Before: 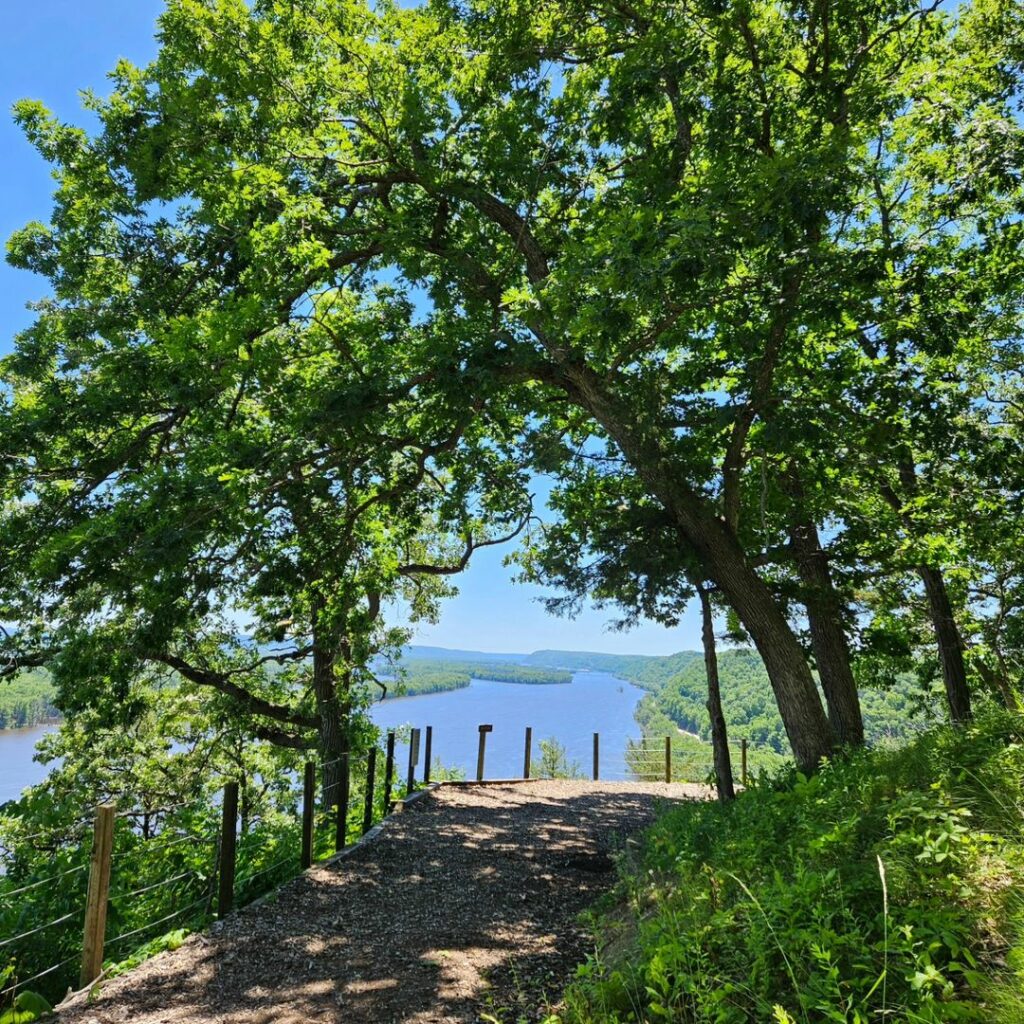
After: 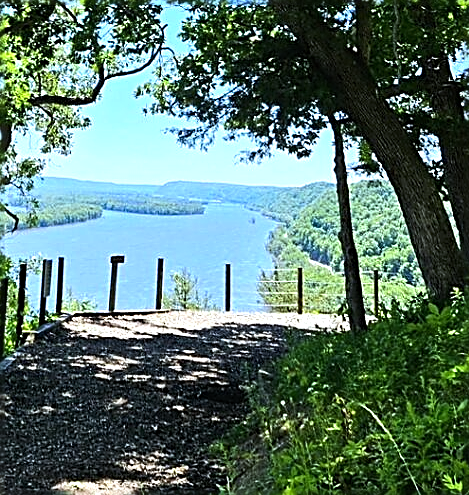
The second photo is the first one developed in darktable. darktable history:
crop: left 35.976%, top 45.819%, right 18.162%, bottom 5.807%
white balance: red 0.924, blue 1.095
tone equalizer: -8 EV -0.75 EV, -7 EV -0.7 EV, -6 EV -0.6 EV, -5 EV -0.4 EV, -3 EV 0.4 EV, -2 EV 0.6 EV, -1 EV 0.7 EV, +0 EV 0.75 EV, edges refinement/feathering 500, mask exposure compensation -1.57 EV, preserve details no
sharpen: amount 1
